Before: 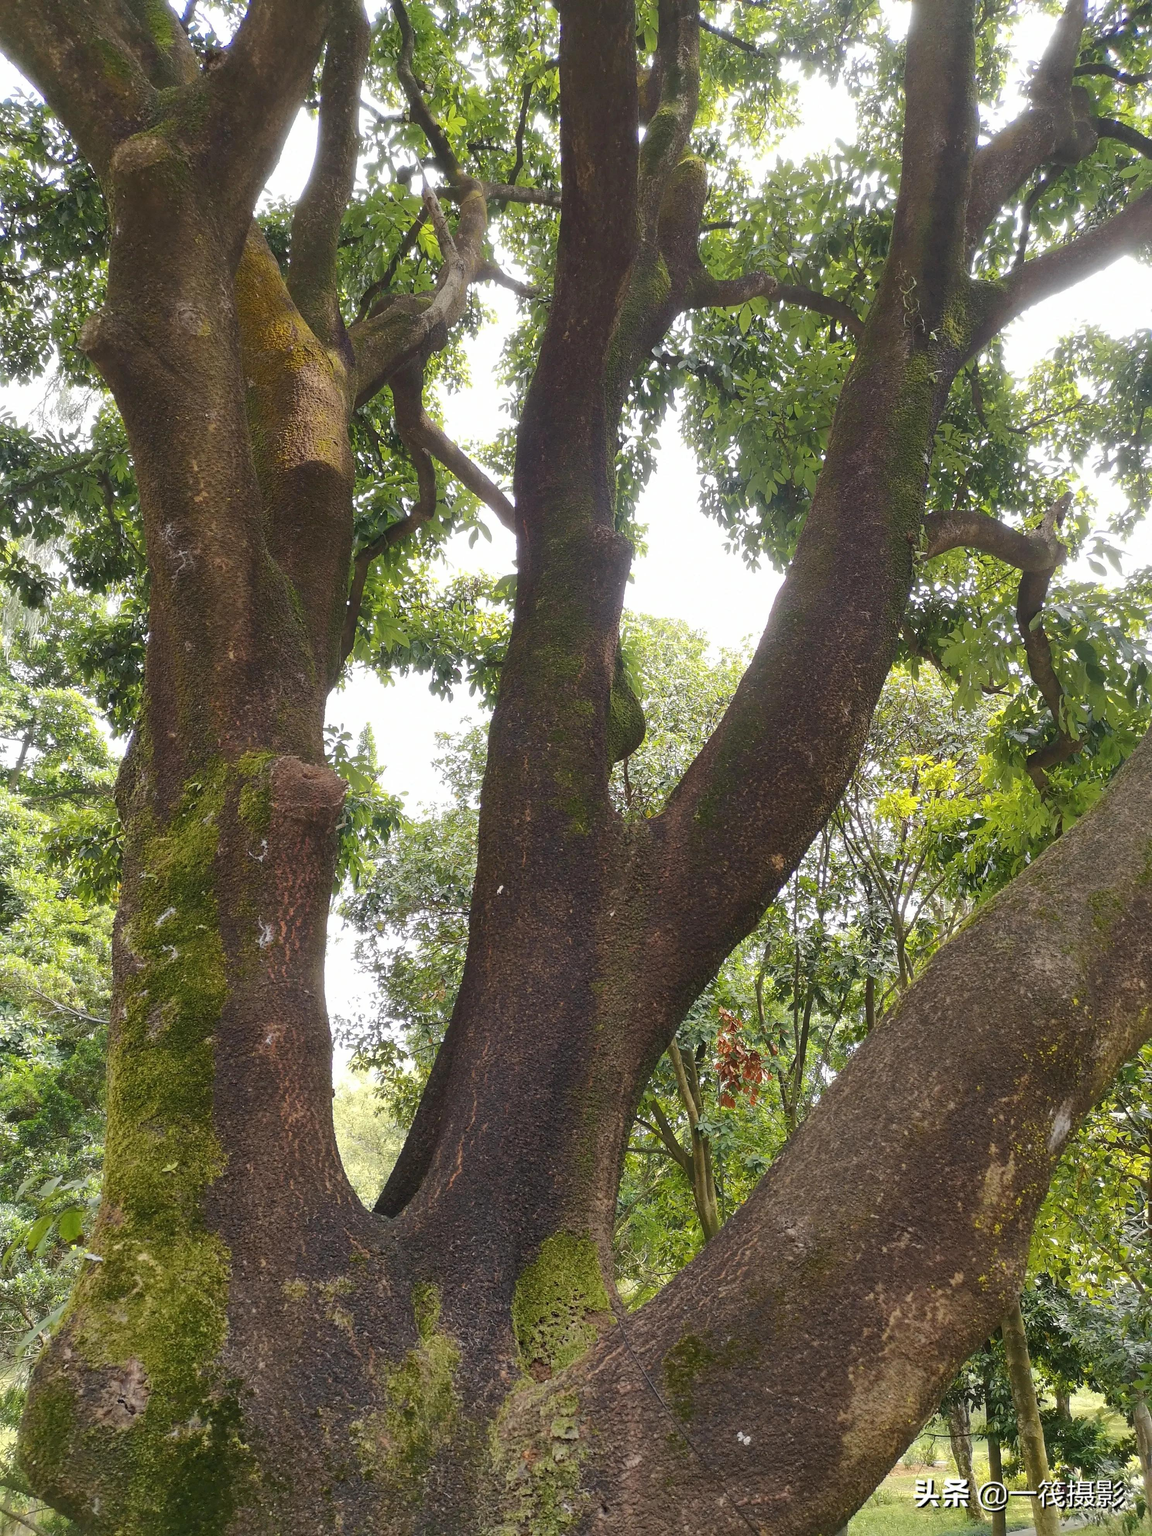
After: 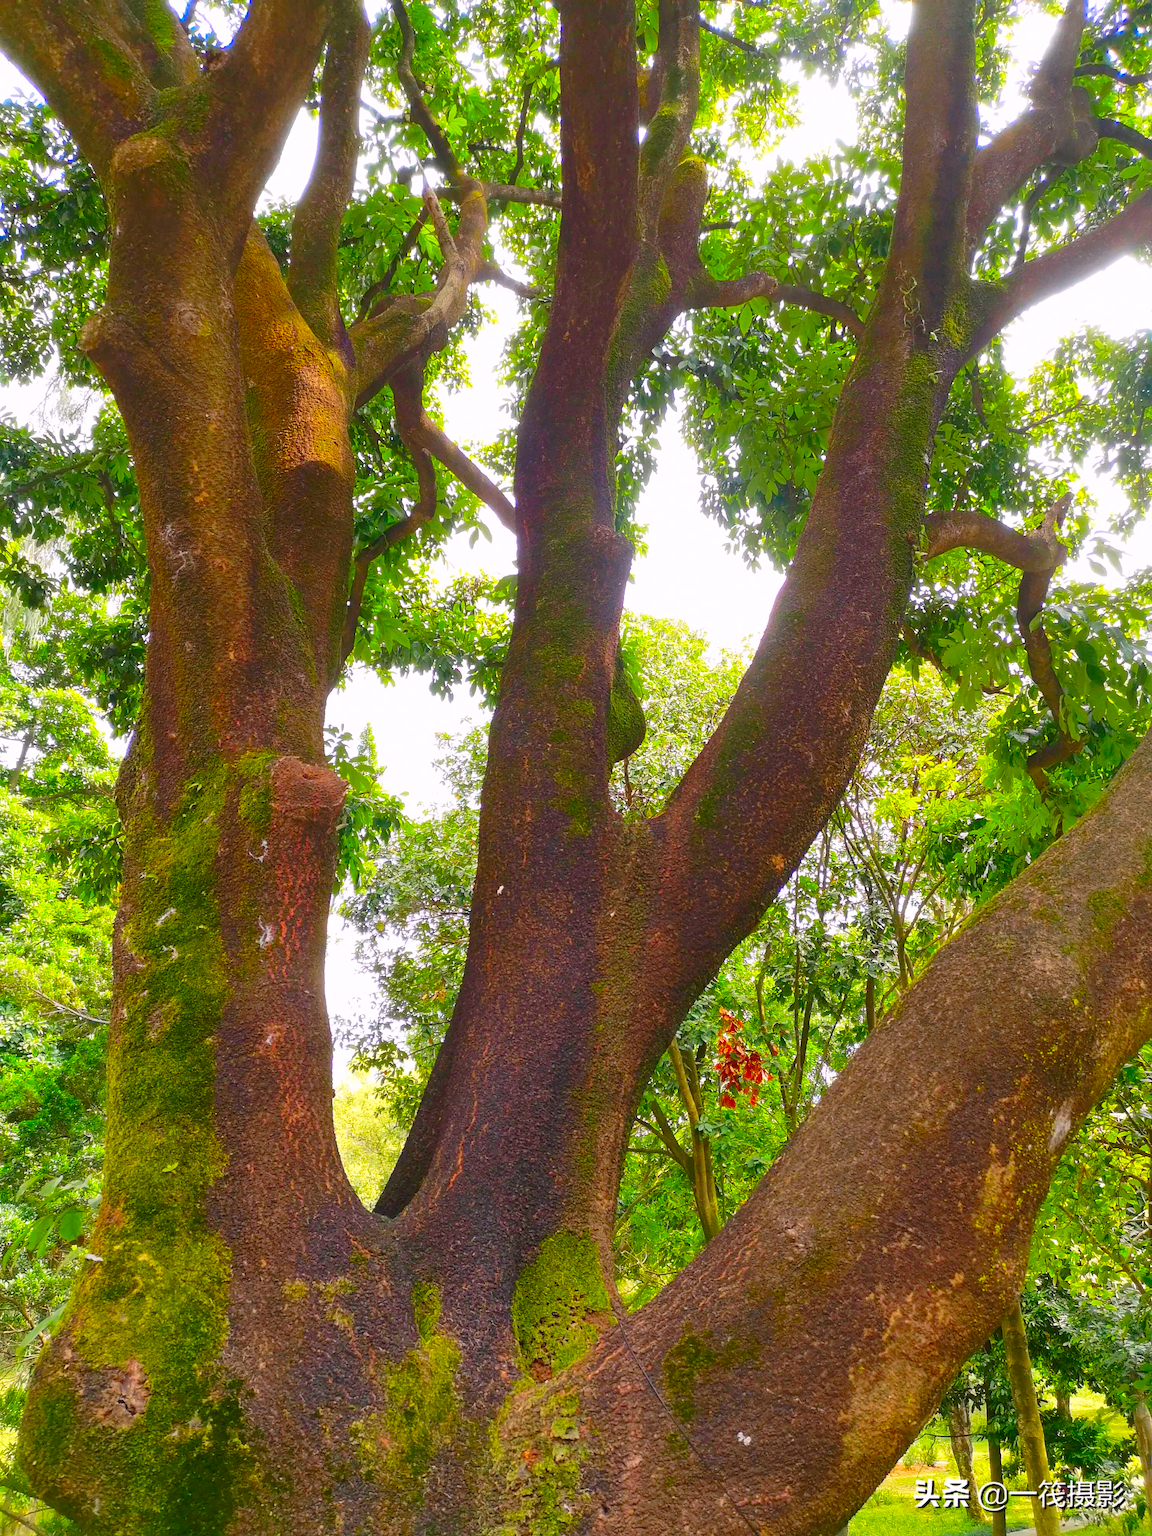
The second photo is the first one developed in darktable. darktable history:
tone curve: curves: ch0 [(0, 0) (0.003, 0.049) (0.011, 0.051) (0.025, 0.055) (0.044, 0.065) (0.069, 0.081) (0.1, 0.11) (0.136, 0.15) (0.177, 0.195) (0.224, 0.242) (0.277, 0.308) (0.335, 0.375) (0.399, 0.436) (0.468, 0.5) (0.543, 0.574) (0.623, 0.665) (0.709, 0.761) (0.801, 0.851) (0.898, 0.933) (1, 1)], preserve colors none
color correction: highlights a* 1.69, highlights b* -1.8, saturation 2.47
